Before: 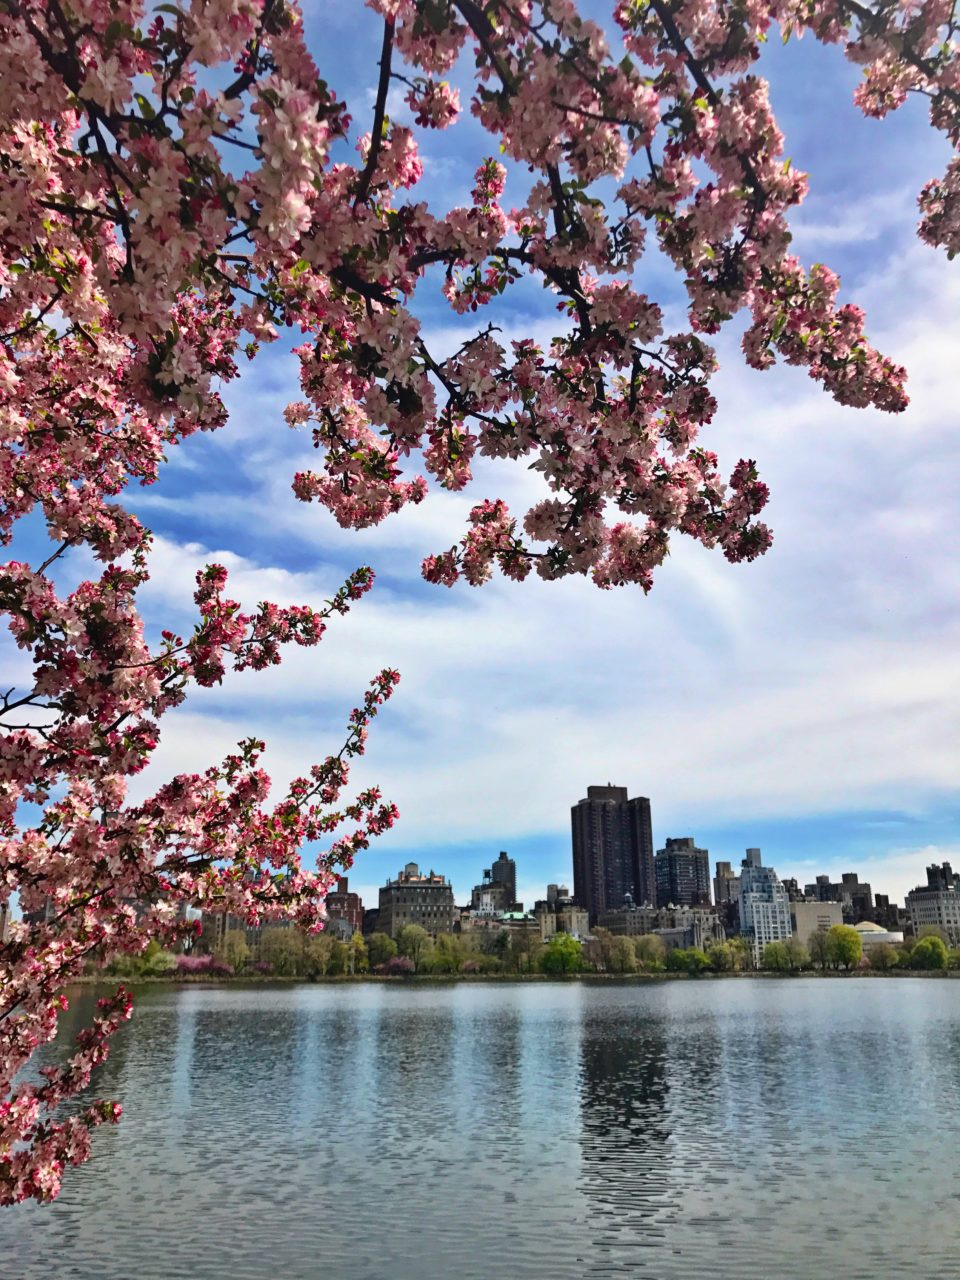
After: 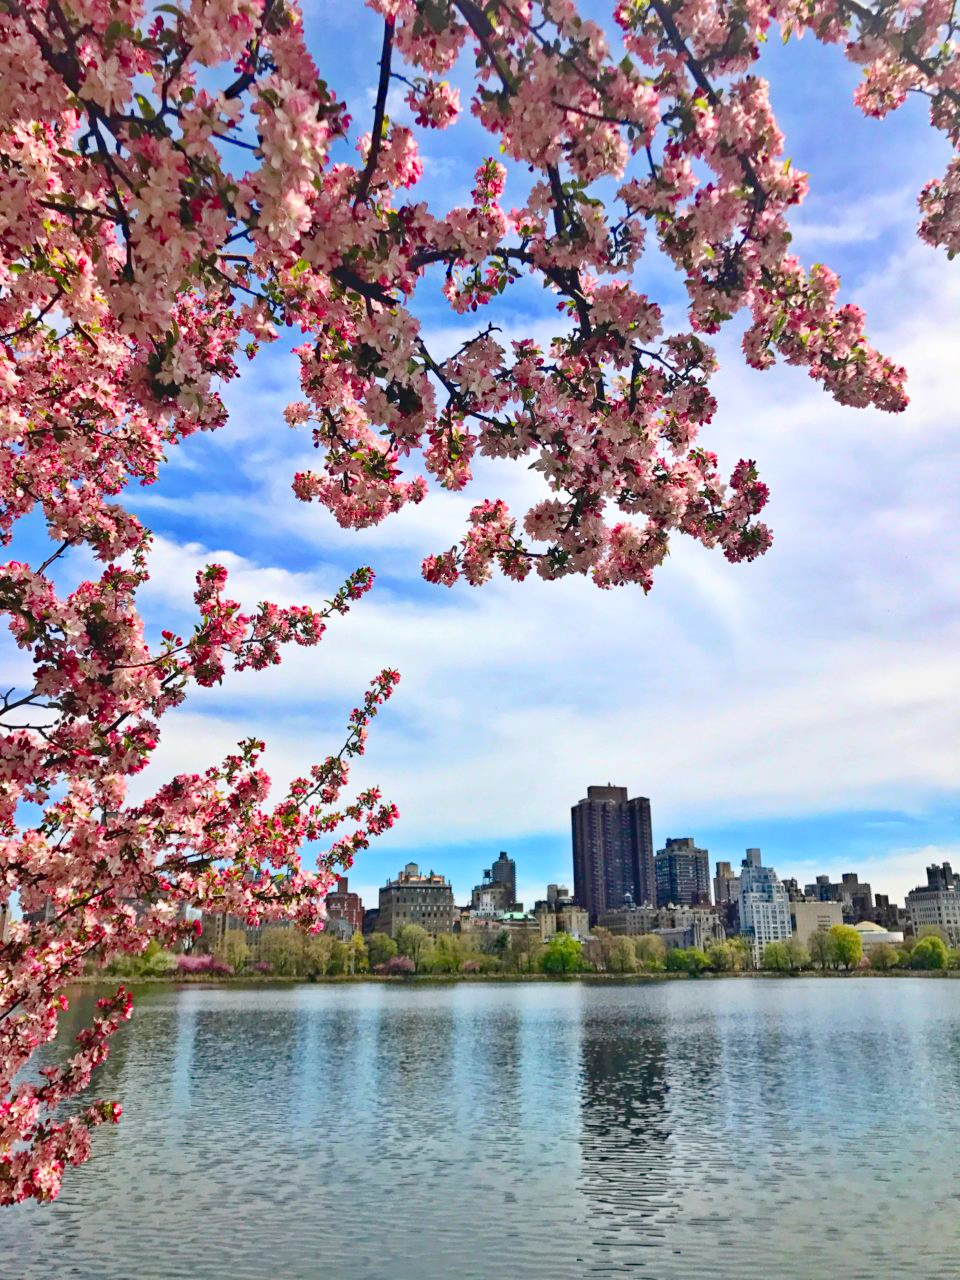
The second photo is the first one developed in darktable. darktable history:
levels: levels [0, 0.43, 0.984]
exposure: compensate highlight preservation false
haze removal: adaptive false
